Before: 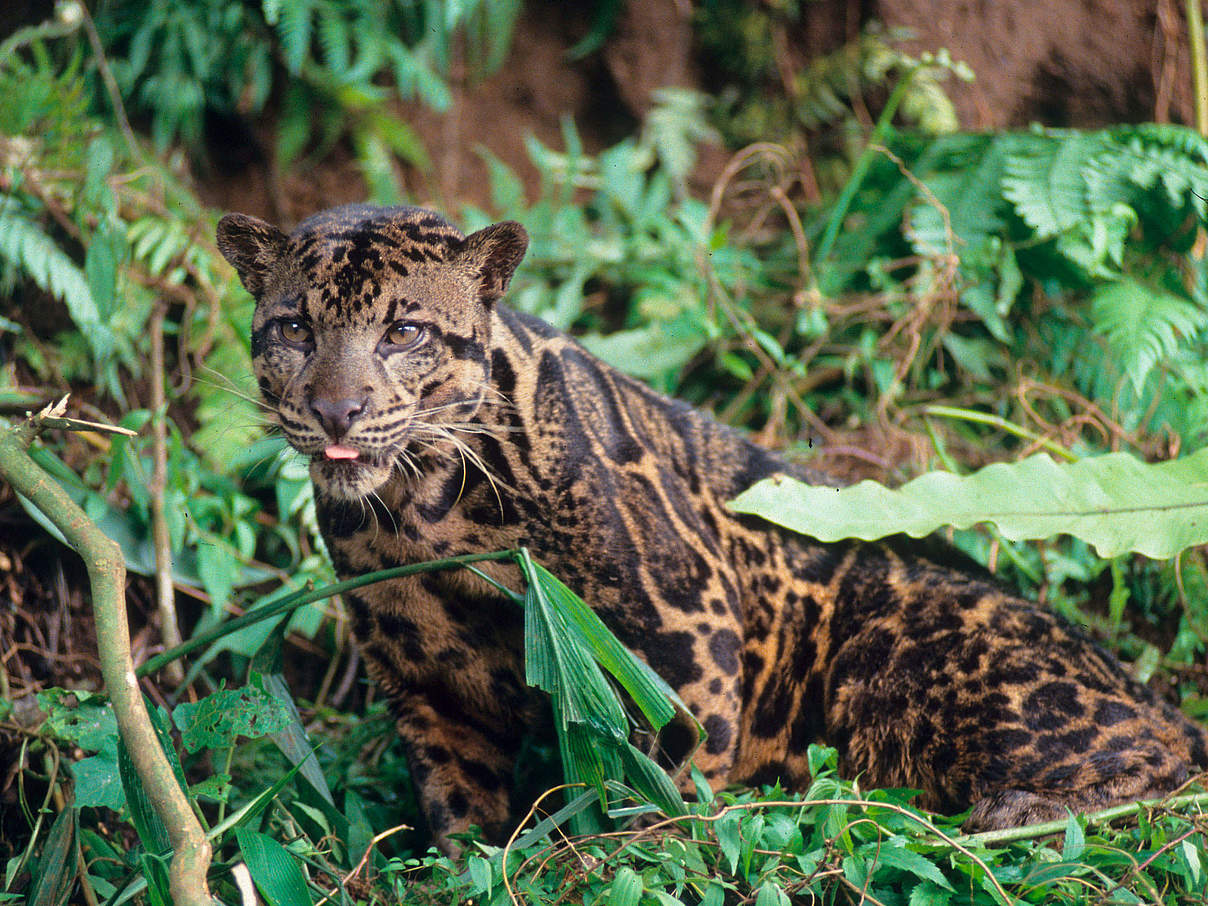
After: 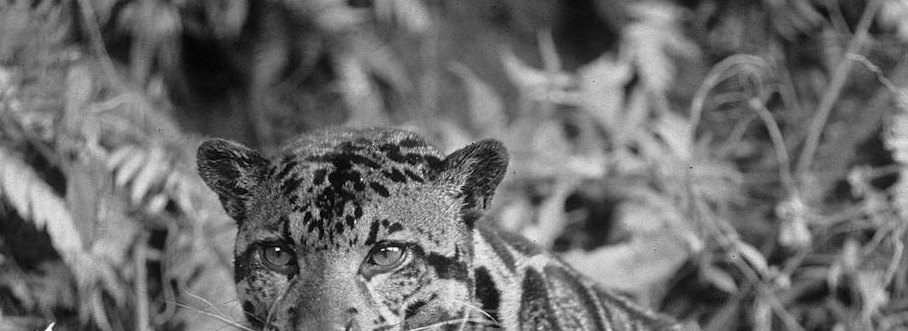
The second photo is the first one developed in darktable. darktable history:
monochrome: on, module defaults
rotate and perspective: rotation -1.42°, crop left 0.016, crop right 0.984, crop top 0.035, crop bottom 0.965
crop: left 0.579%, top 7.627%, right 23.167%, bottom 54.275%
